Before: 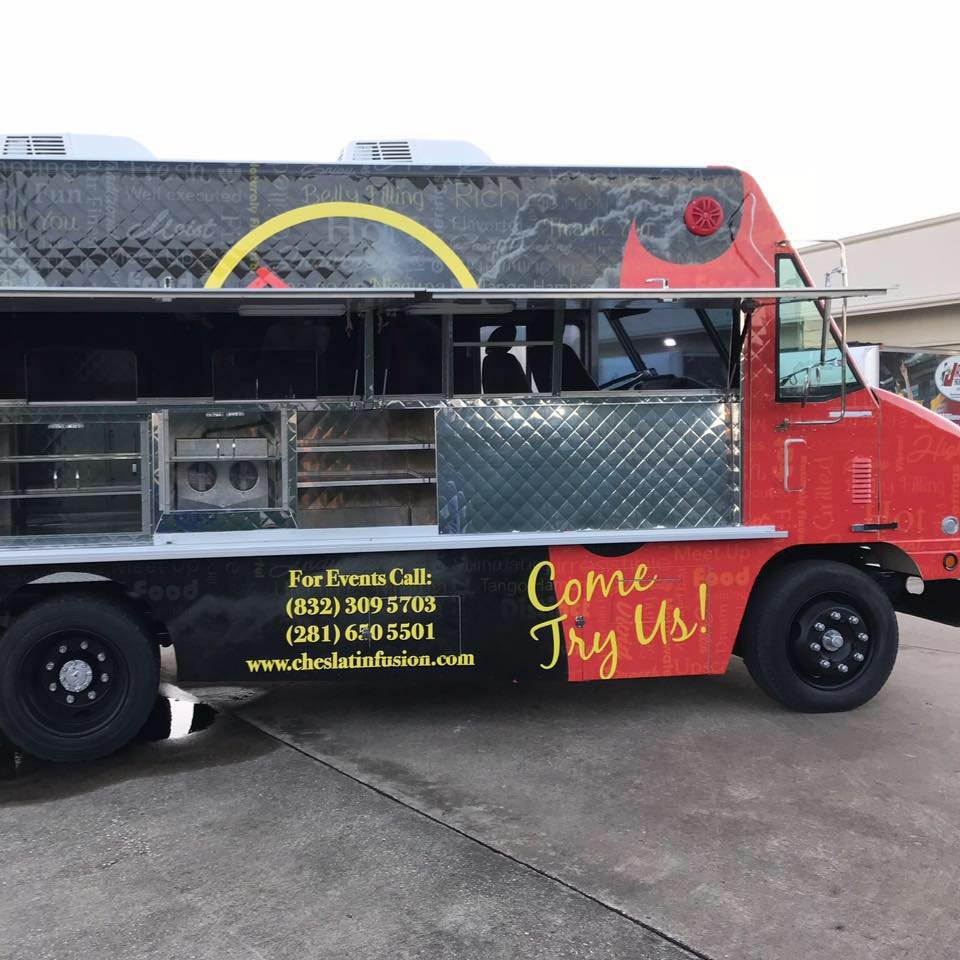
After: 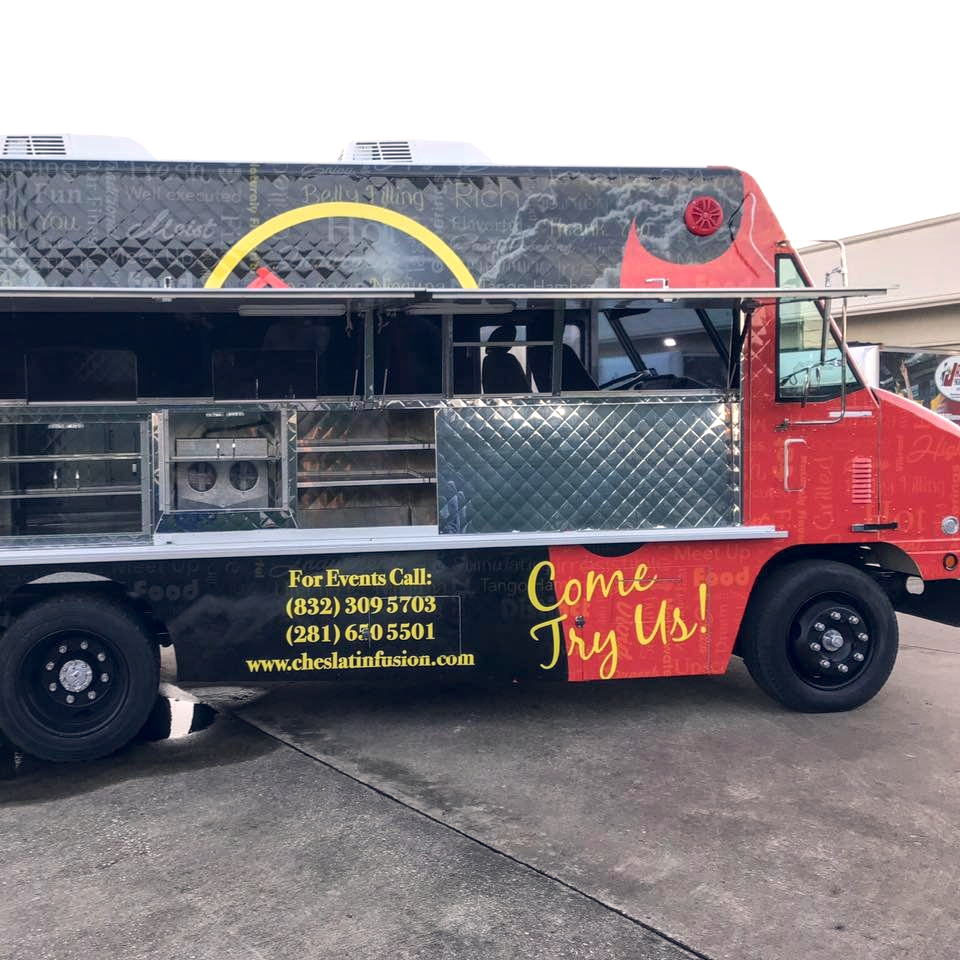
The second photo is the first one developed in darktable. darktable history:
color balance rgb: shadows lift › hue 87.51°, highlights gain › chroma 1.62%, highlights gain › hue 55.1°, global offset › chroma 0.1%, global offset › hue 253.66°, linear chroma grading › global chroma 0.5%
exposure: exposure 0.2 EV, compensate highlight preservation false
local contrast: on, module defaults
